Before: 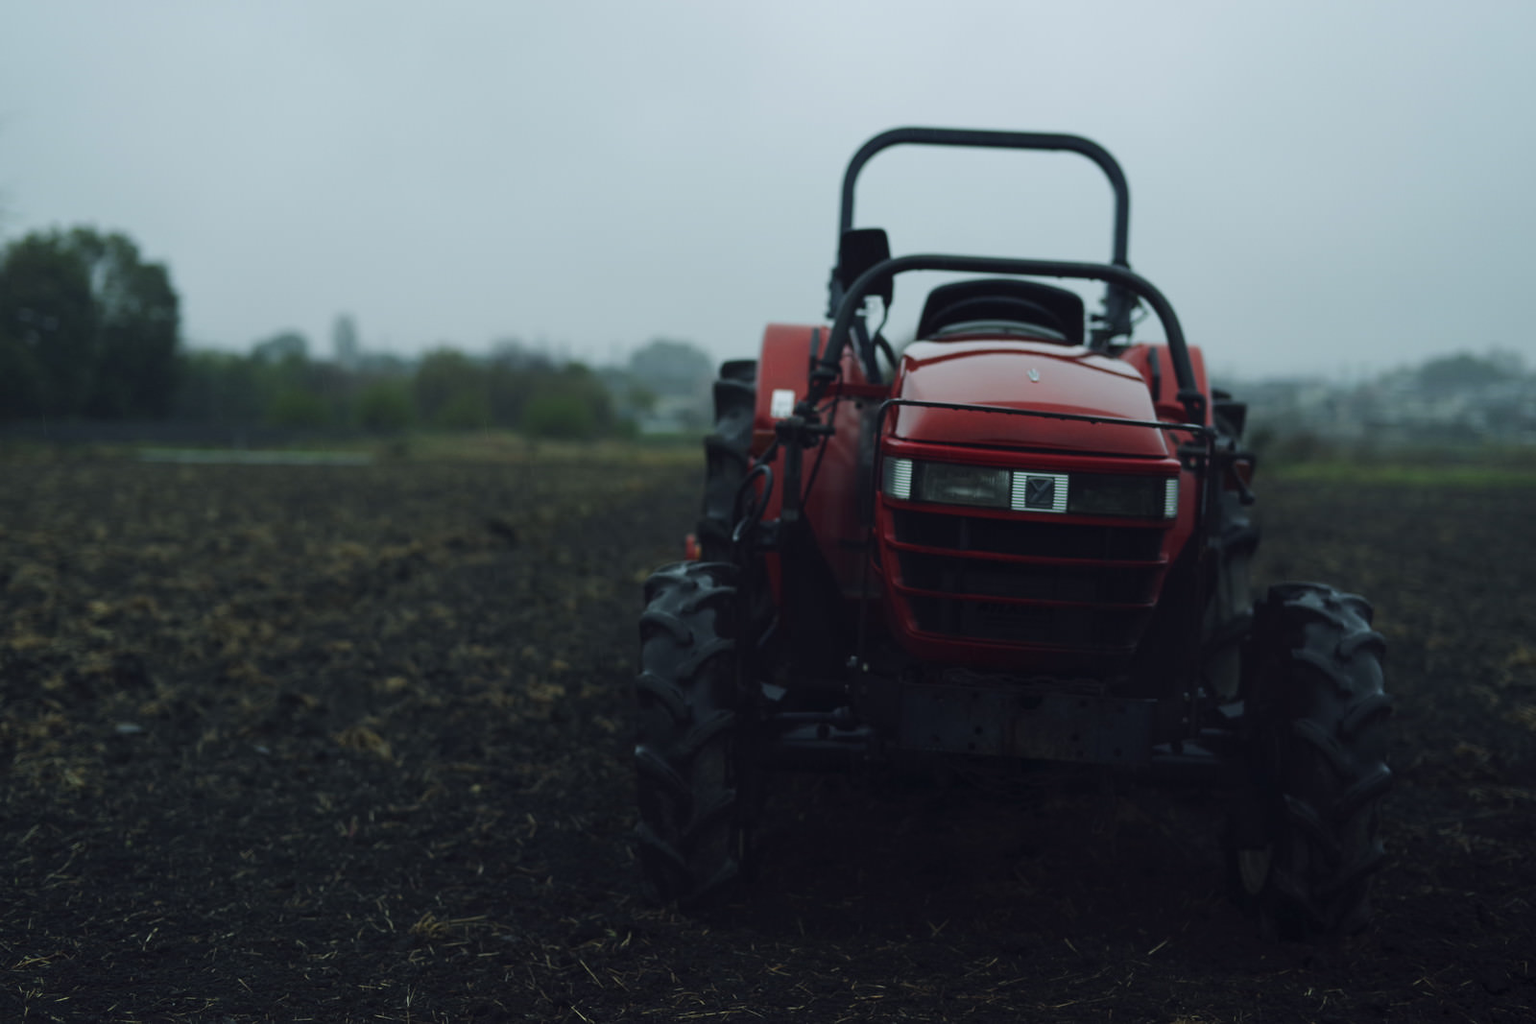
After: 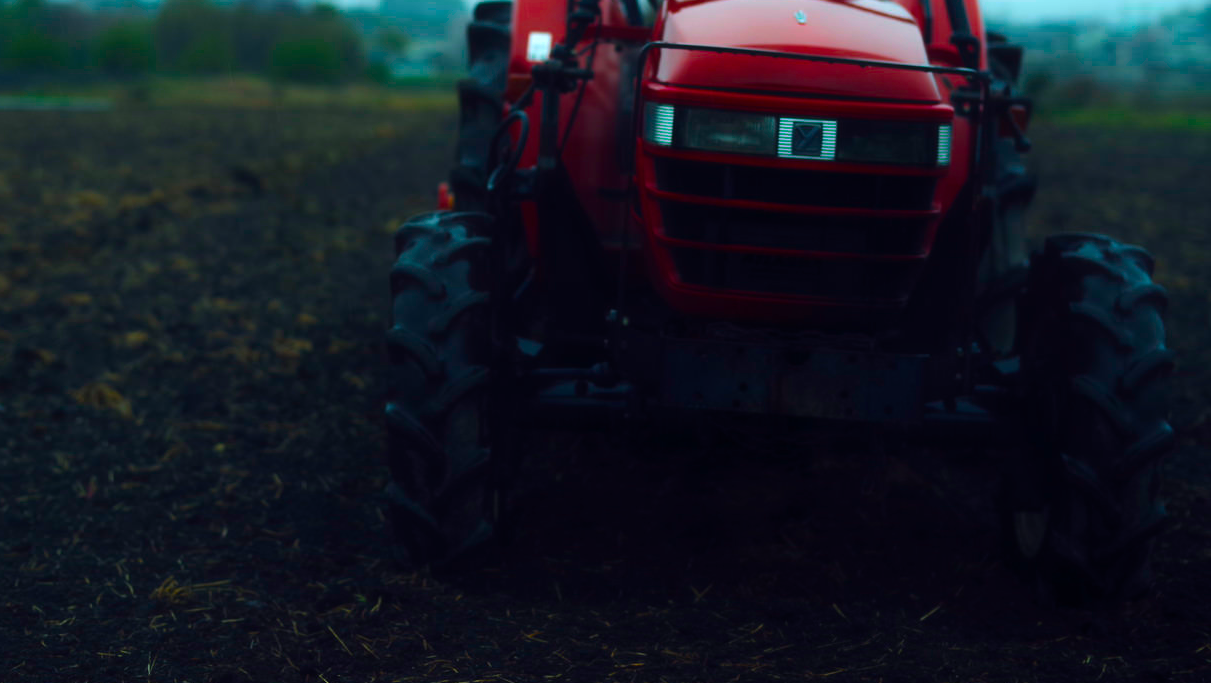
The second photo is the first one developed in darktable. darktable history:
exposure: exposure 0.202 EV, compensate highlight preservation false
contrast equalizer: y [[0.406, 0.494, 0.589, 0.753, 0.877, 0.999], [0.5 ×6], [0.5 ×6], [0 ×6], [0 ×6]], mix -0.192
crop and rotate: left 17.293%, top 35.135%, right 6.997%, bottom 0.8%
color balance rgb: shadows lift › chroma 3.192%, shadows lift › hue 279.13°, linear chroma grading › shadows -29.913%, linear chroma grading › global chroma 34.476%, perceptual saturation grading › global saturation 30.16%, perceptual brilliance grading › global brilliance 15.771%, perceptual brilliance grading › shadows -35.356%, global vibrance 30.098%
